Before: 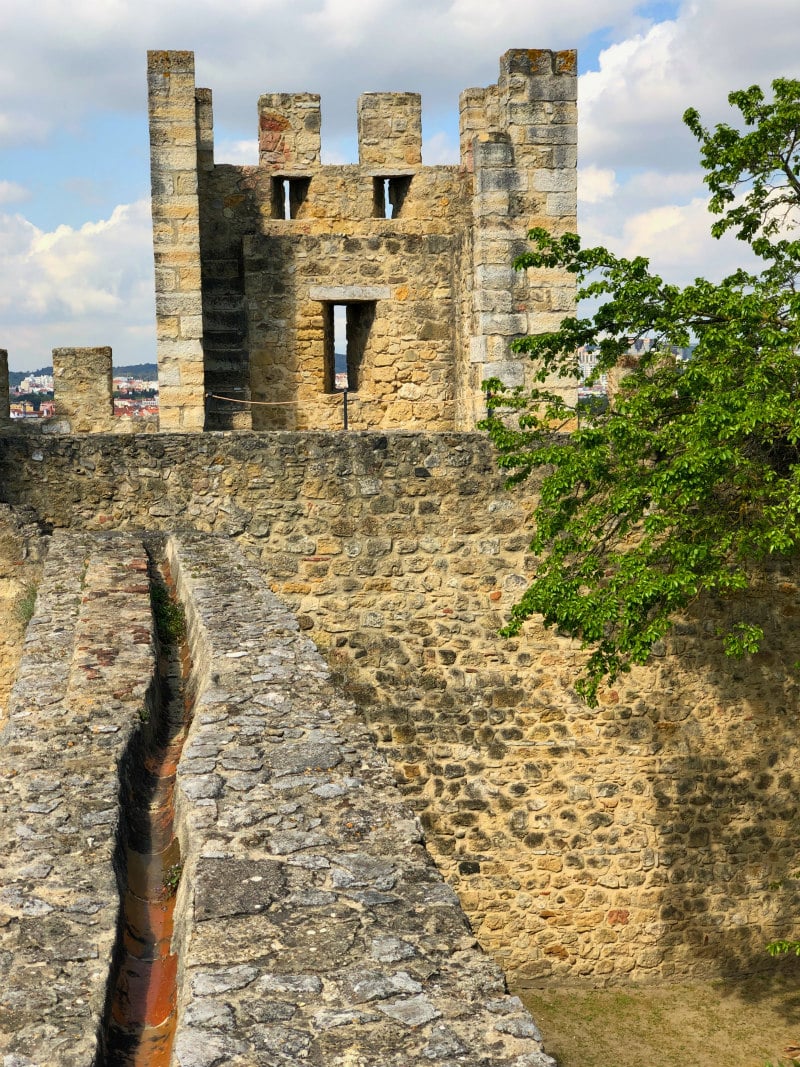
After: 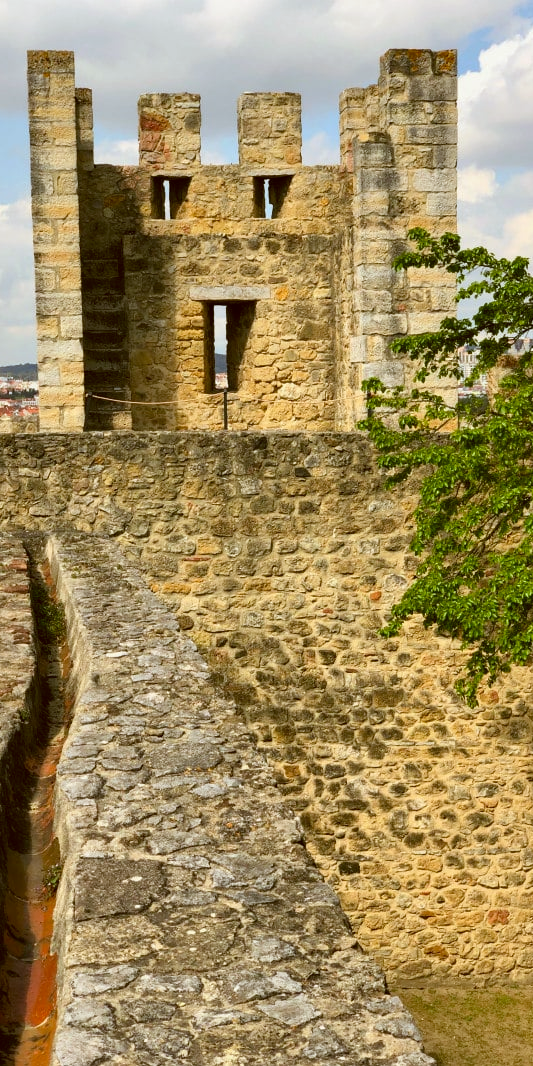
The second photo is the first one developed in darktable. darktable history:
color correction: highlights a* -0.508, highlights b* 0.152, shadows a* 5.29, shadows b* 20.38
crop and rotate: left 15.147%, right 18.163%
